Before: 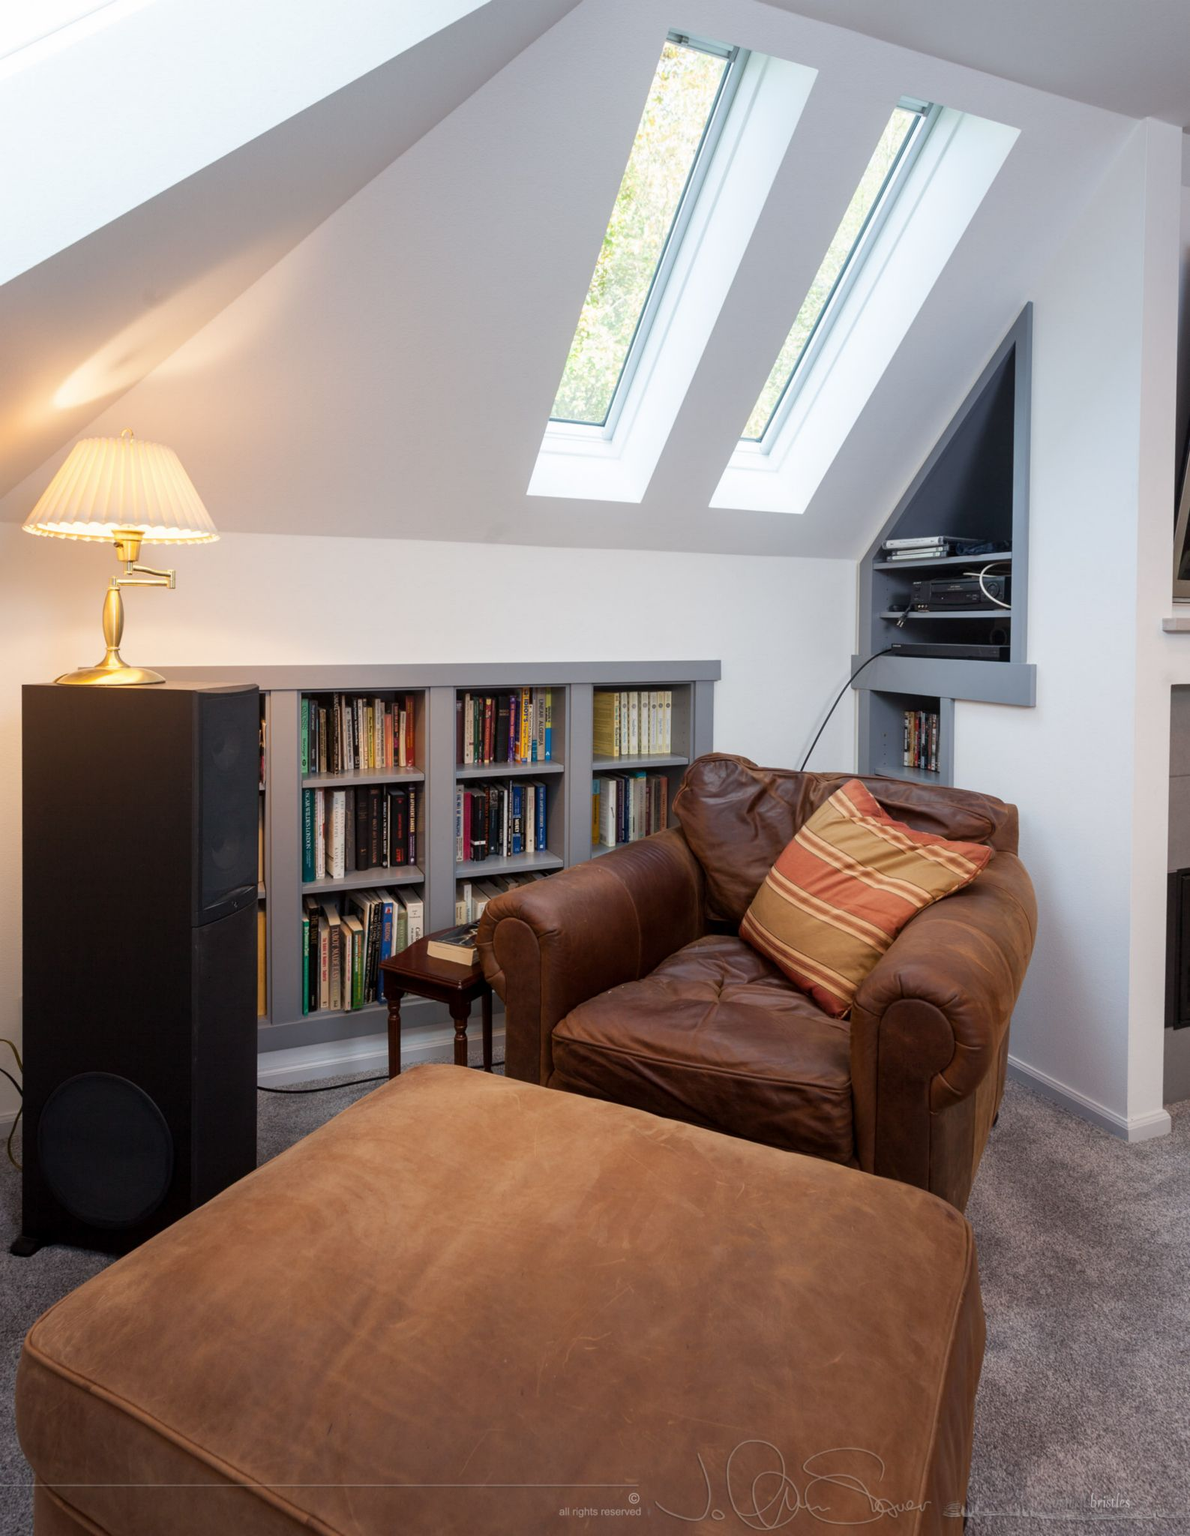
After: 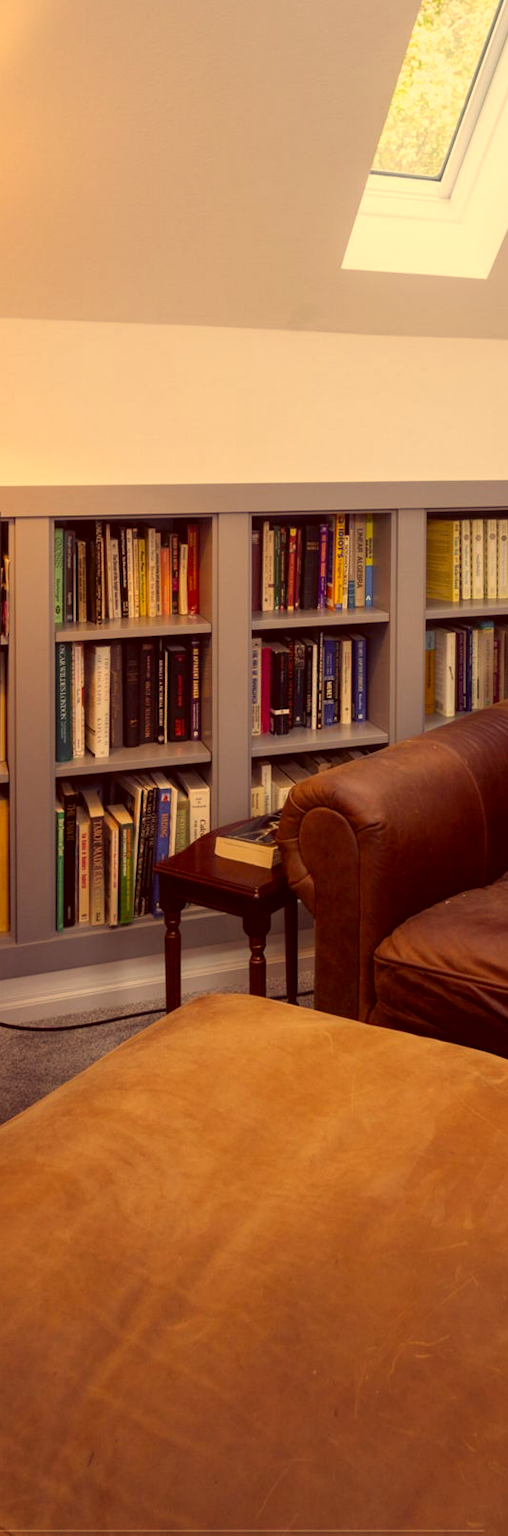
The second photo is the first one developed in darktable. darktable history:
color correction: highlights a* 10.12, highlights b* 39.04, shadows a* 14.62, shadows b* 3.37
crop and rotate: left 21.77%, top 18.528%, right 44.676%, bottom 2.997%
